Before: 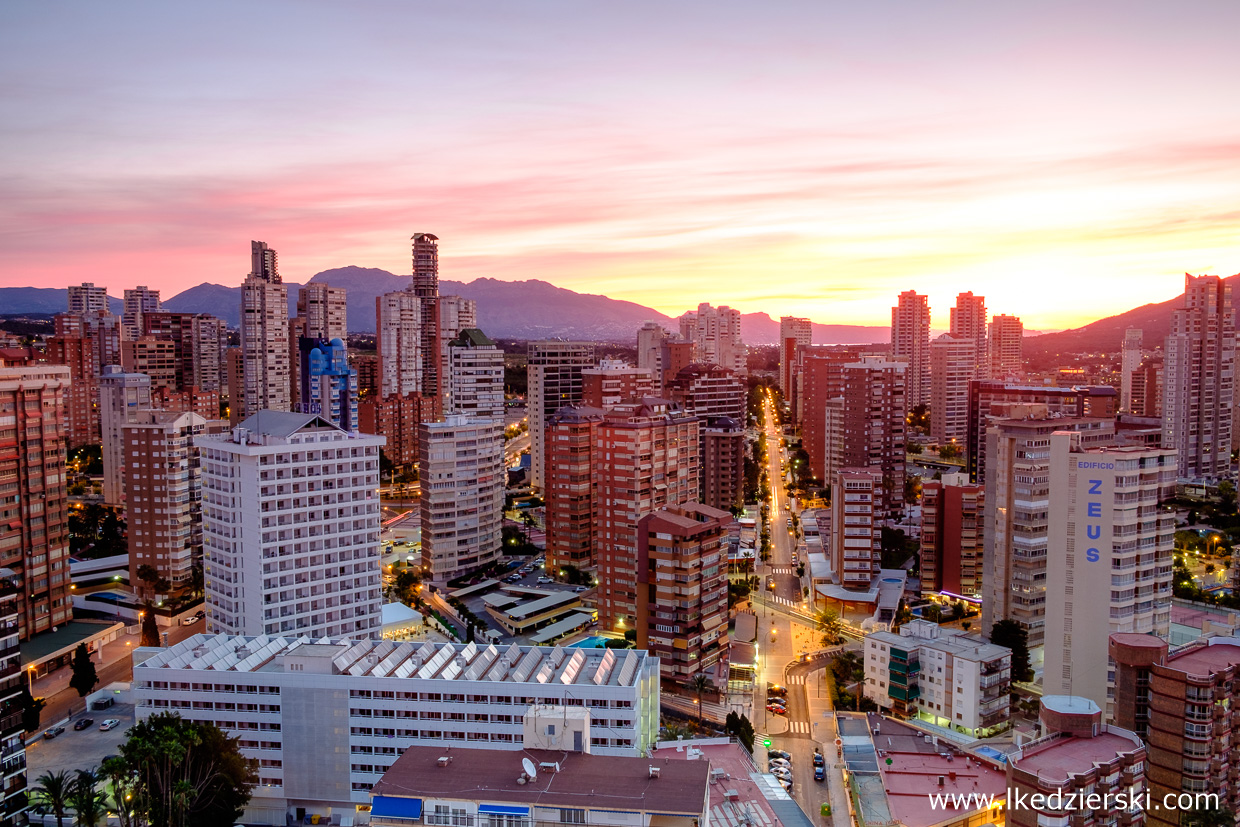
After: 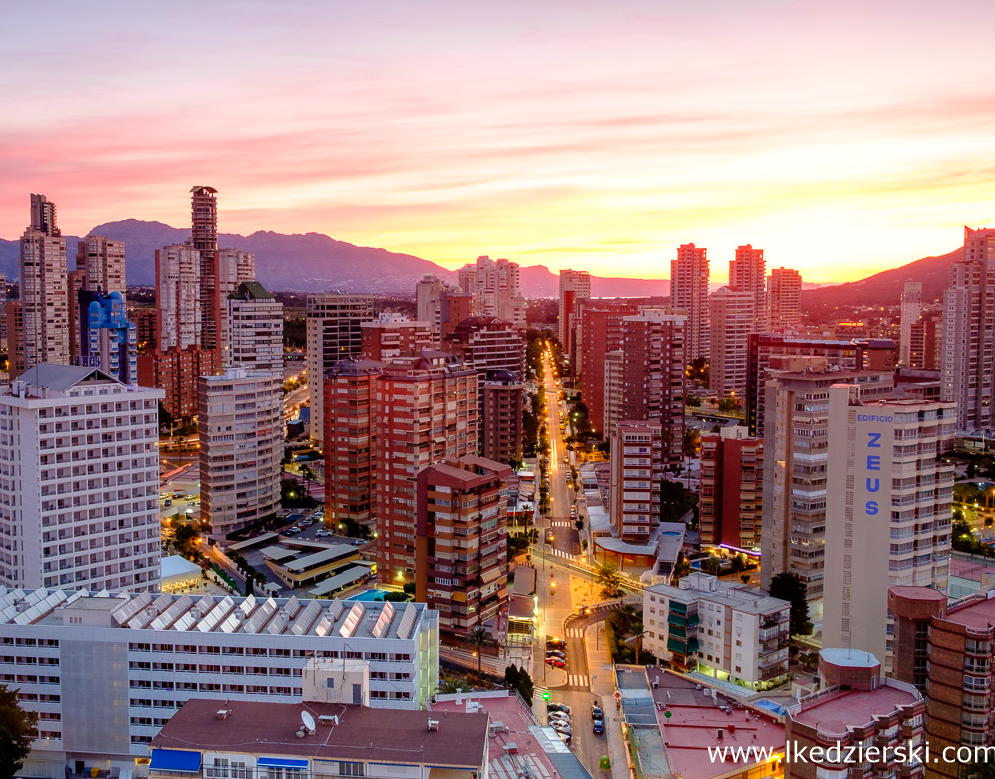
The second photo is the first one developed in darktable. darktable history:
color correction: highlights a* 0.816, highlights b* 2.78, saturation 1.1
crop and rotate: left 17.959%, top 5.771%, right 1.742%
